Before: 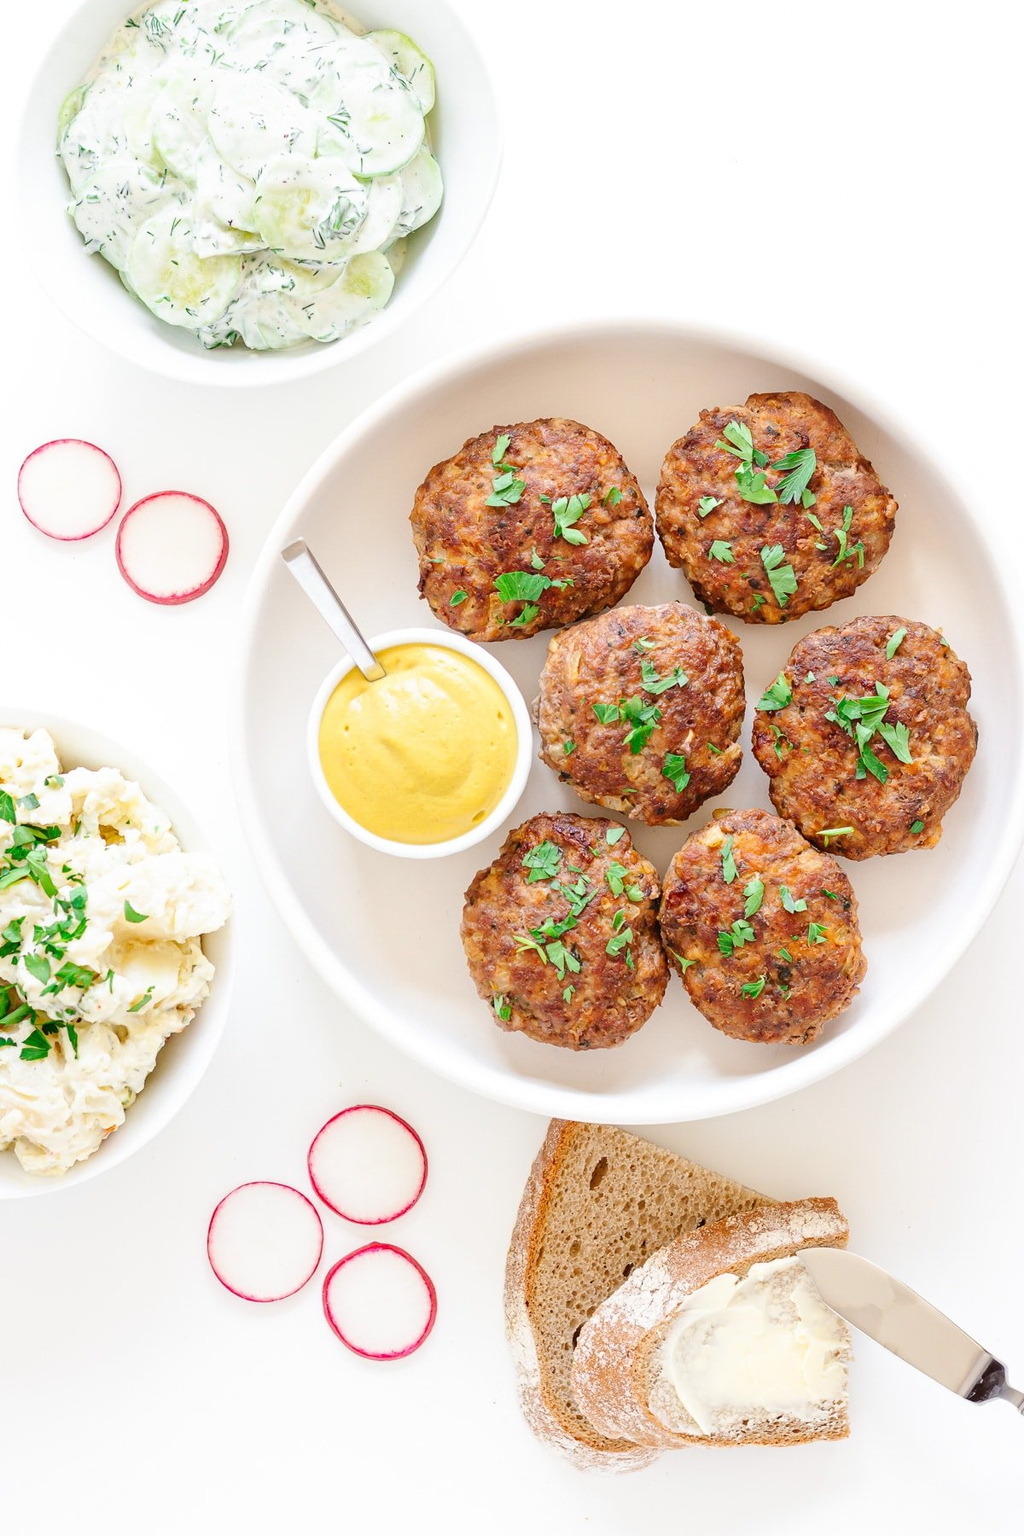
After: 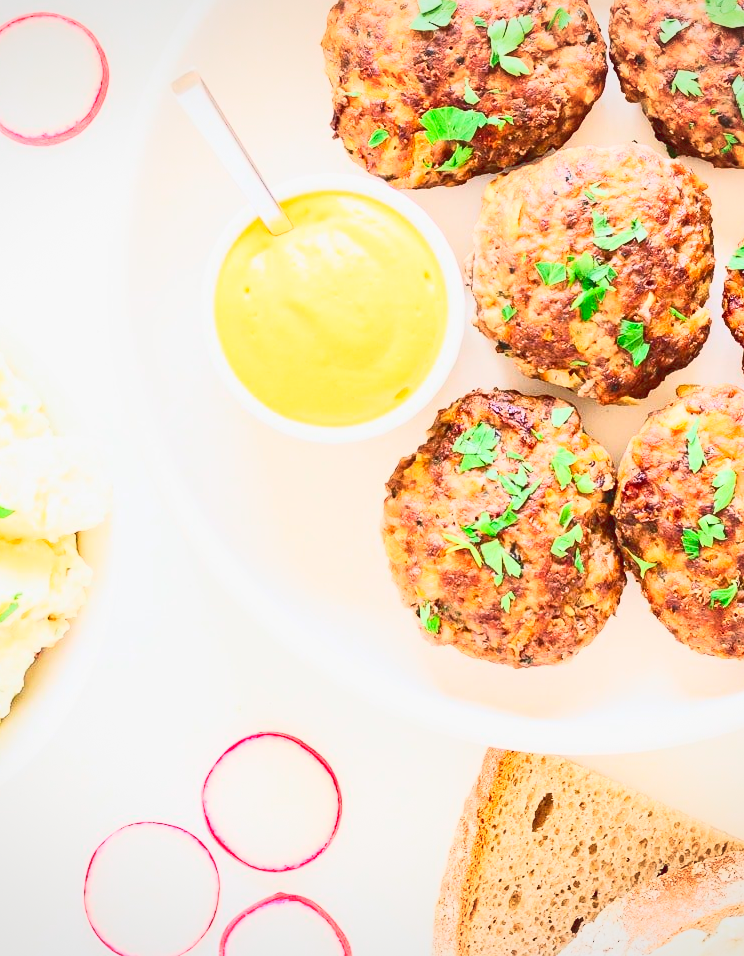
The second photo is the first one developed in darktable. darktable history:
crop: left 13.312%, top 31.28%, right 24.627%, bottom 15.582%
tone curve: curves: ch0 [(0, 0.098) (0.262, 0.324) (0.421, 0.59) (0.54, 0.803) (0.725, 0.922) (0.99, 0.974)], color space Lab, linked channels, preserve colors none
vignetting: fall-off start 85%, fall-off radius 80%, brightness -0.182, saturation -0.3, width/height ratio 1.219, dithering 8-bit output, unbound false
